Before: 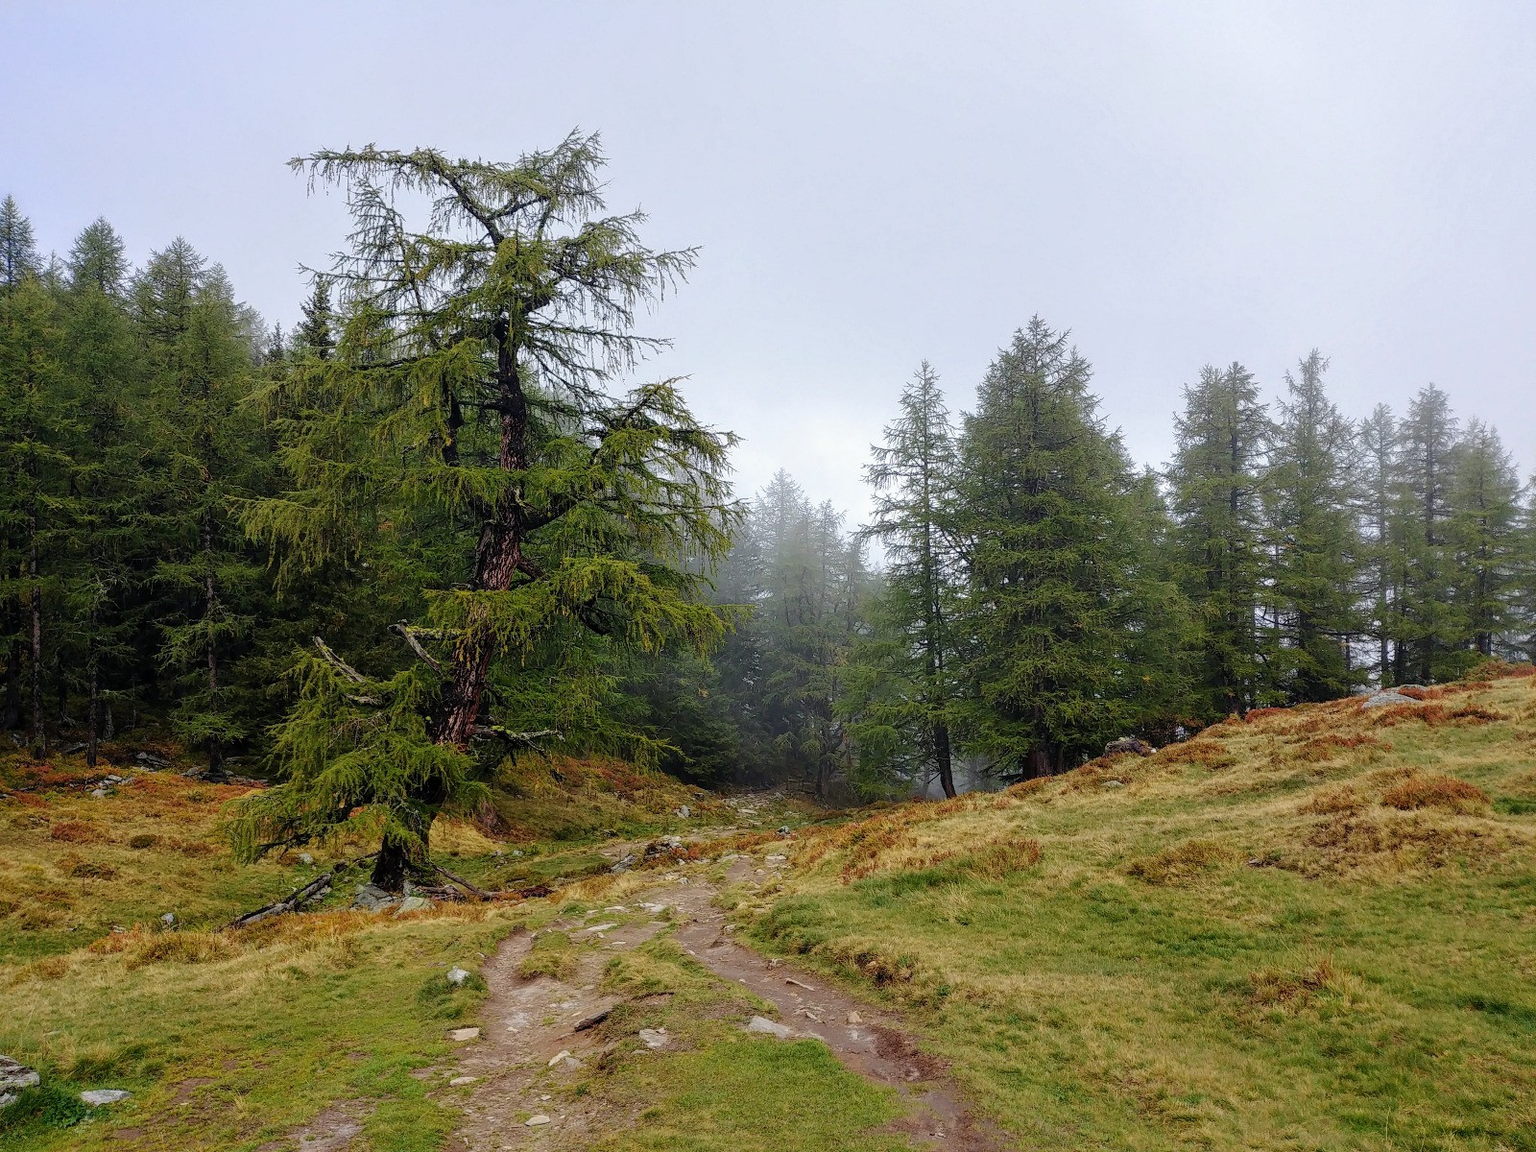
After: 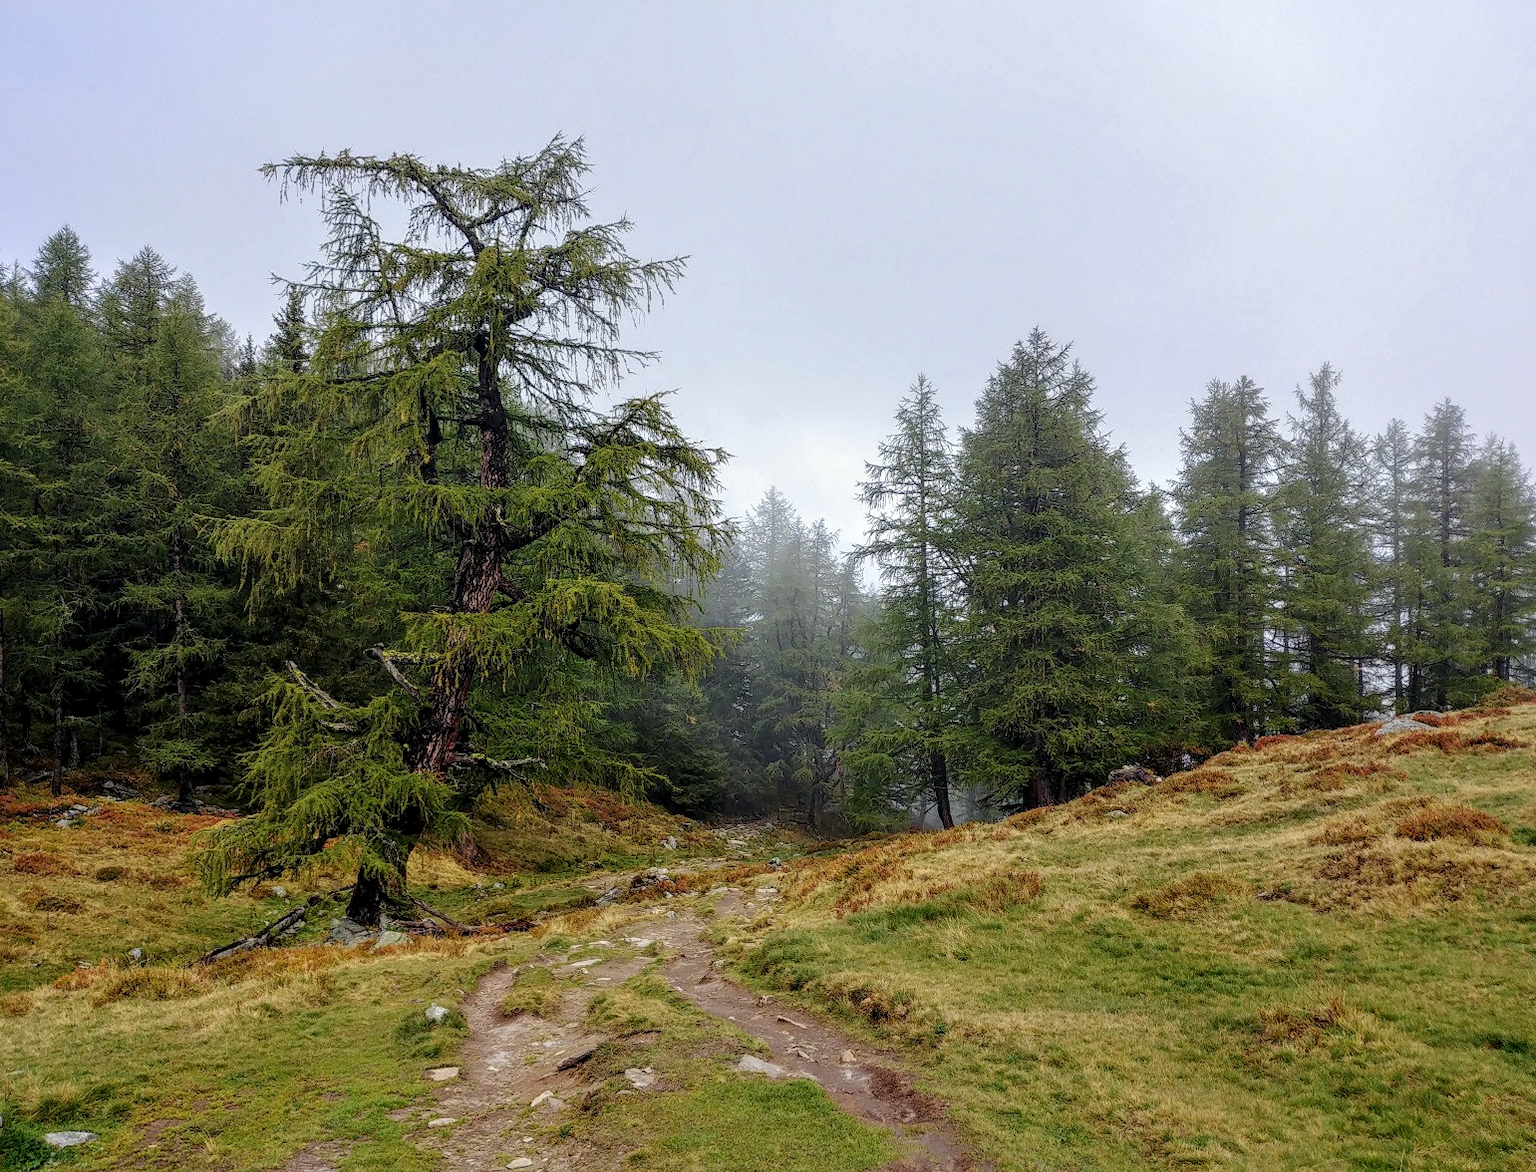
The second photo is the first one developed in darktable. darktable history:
tone equalizer: on, module defaults
crop and rotate: left 2.547%, right 1.125%, bottom 1.962%
local contrast: on, module defaults
